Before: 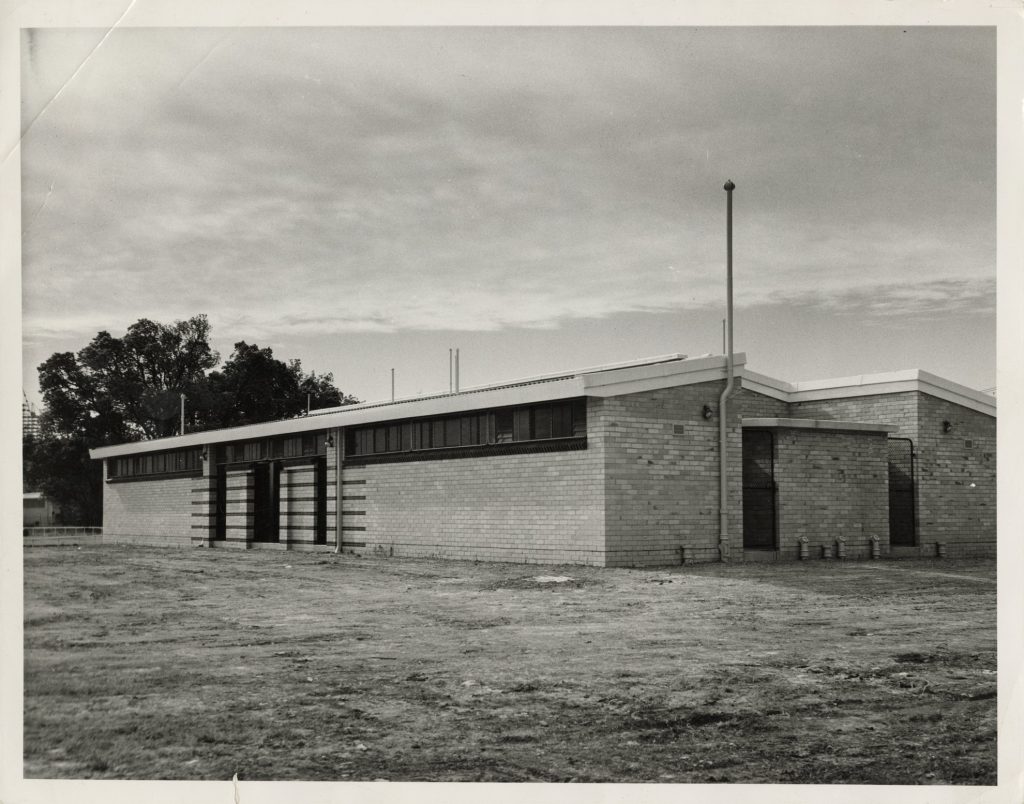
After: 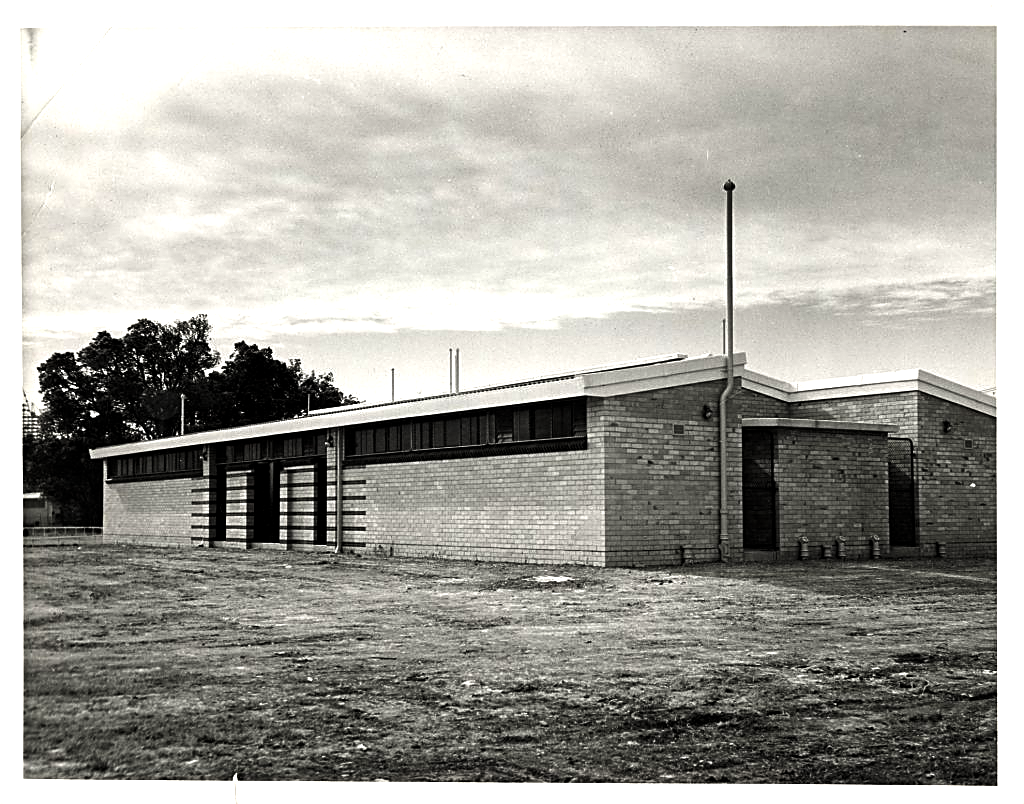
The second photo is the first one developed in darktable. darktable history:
exposure: compensate highlight preservation false
levels: levels [0.044, 0.475, 0.791]
sharpen: amount 0.748
